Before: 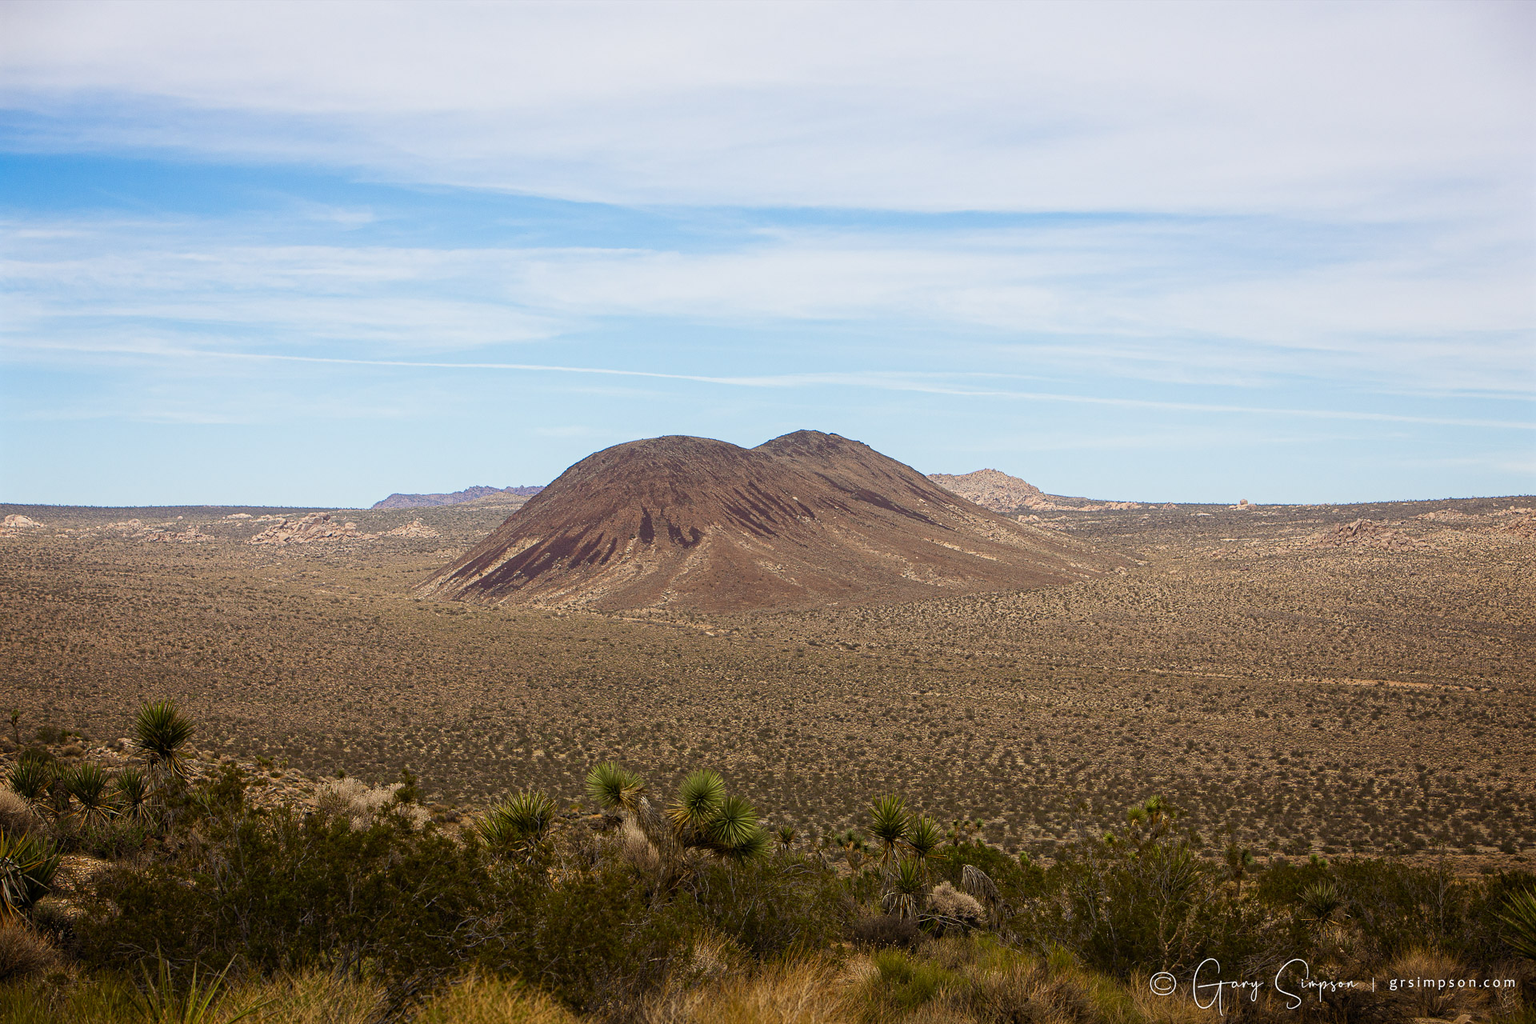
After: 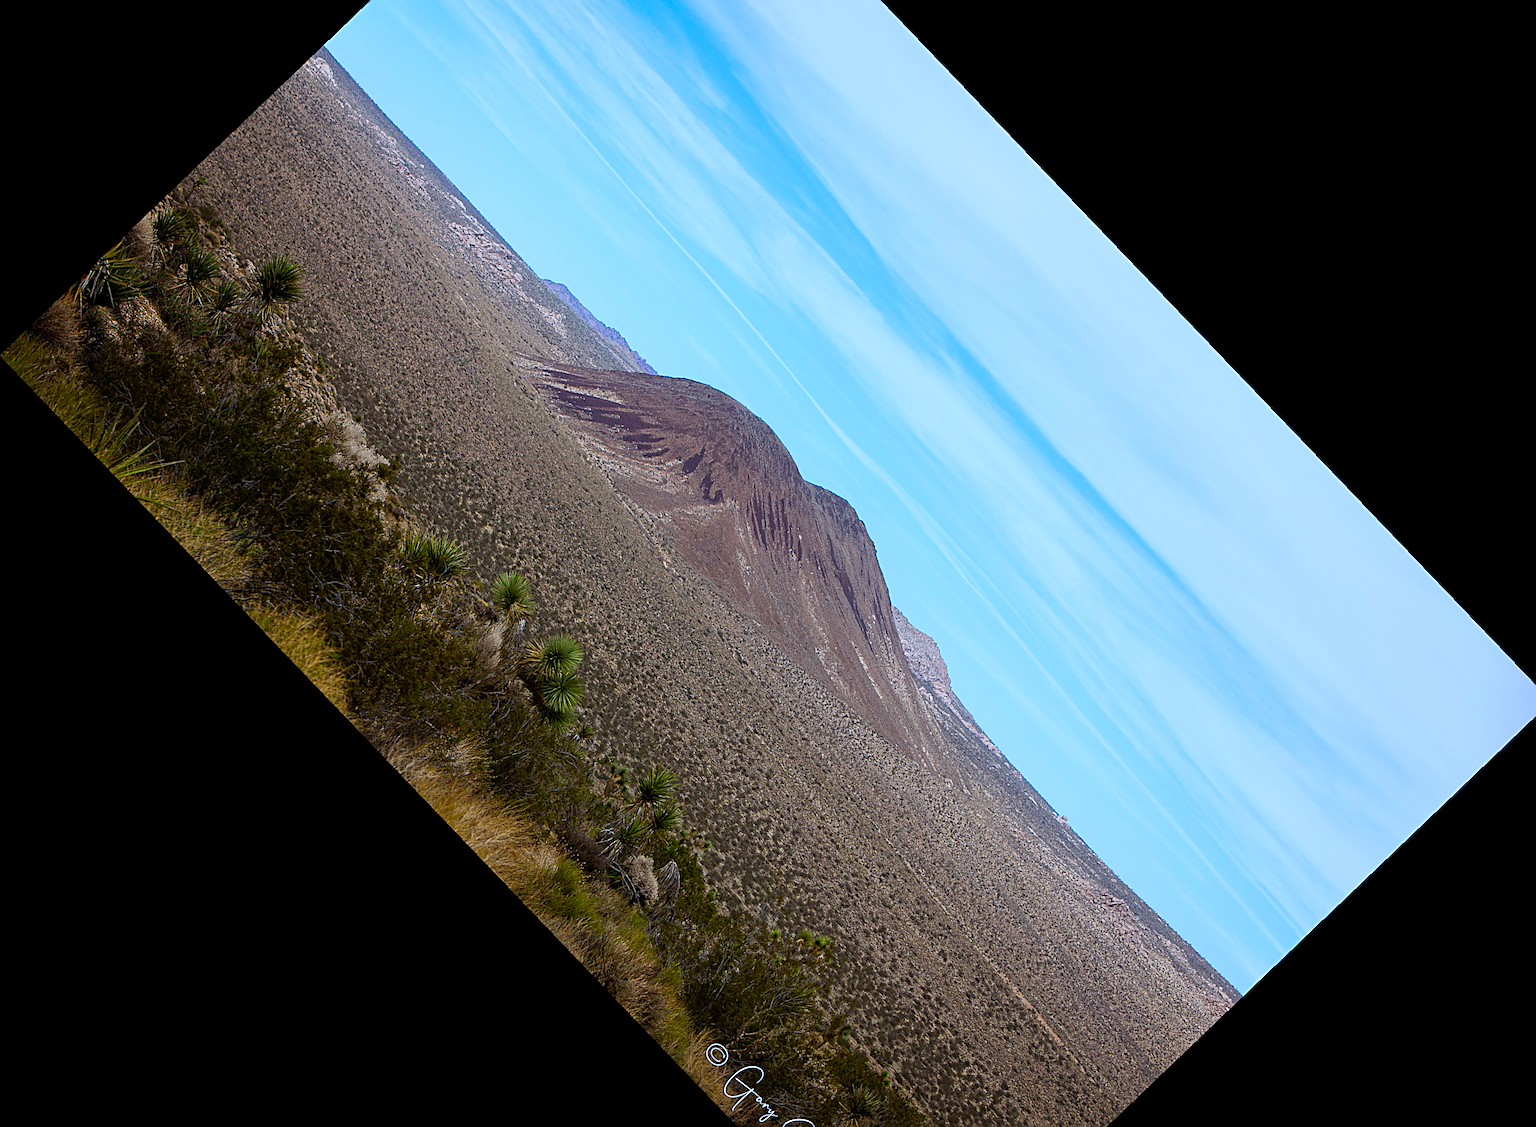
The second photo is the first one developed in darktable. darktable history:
crop and rotate: angle -46.26°, top 16.234%, right 0.912%, bottom 11.704%
sharpen: on, module defaults
white balance: red 0.871, blue 1.249
